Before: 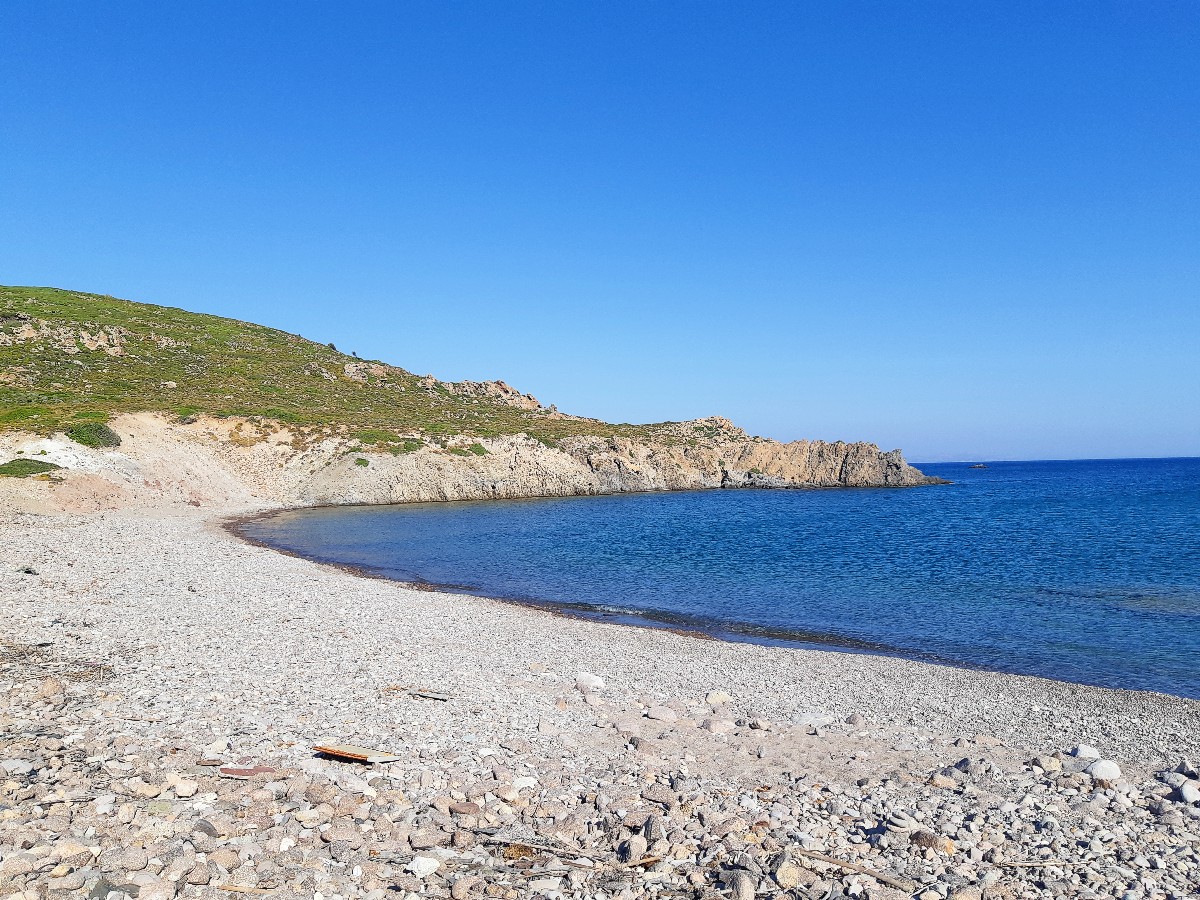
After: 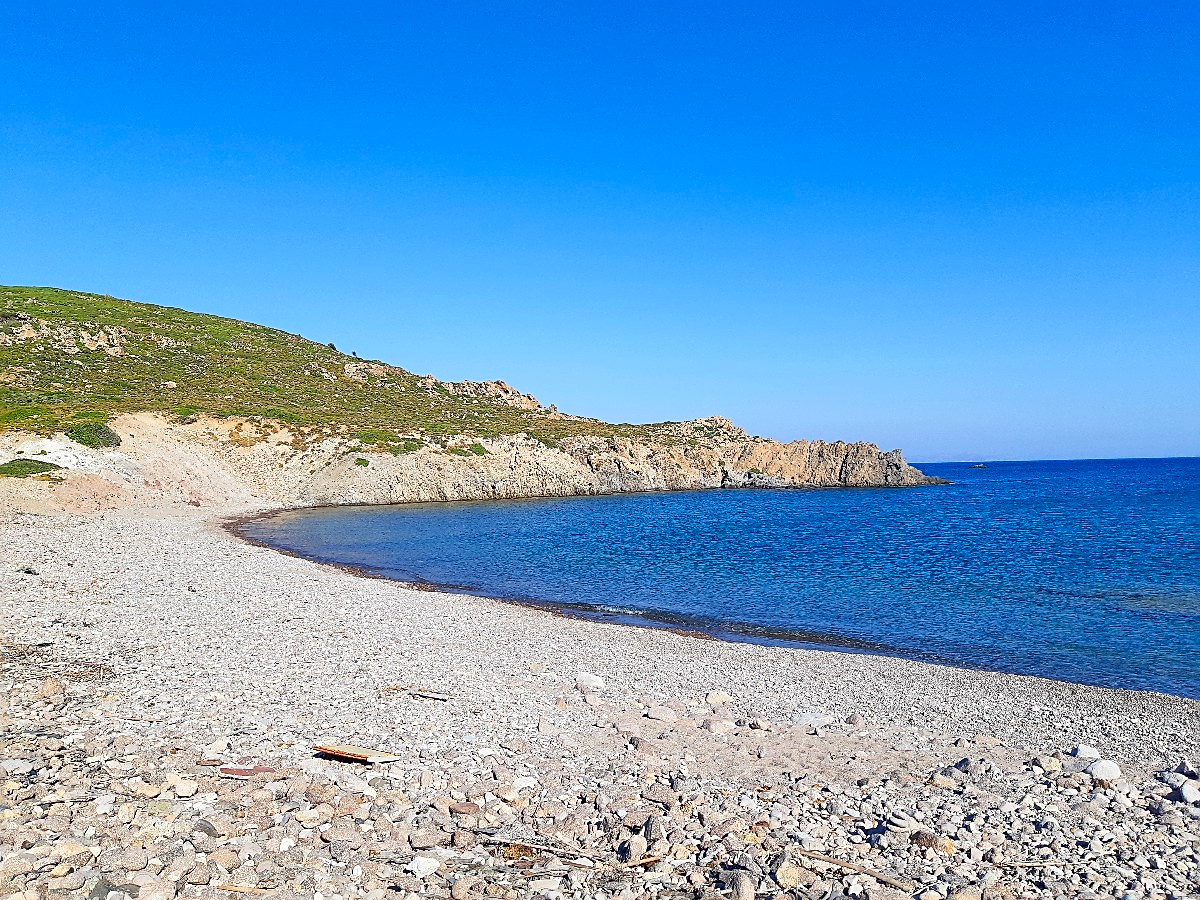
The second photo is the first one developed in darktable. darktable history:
sharpen: on, module defaults
contrast brightness saturation: contrast 0.08, saturation 0.2
